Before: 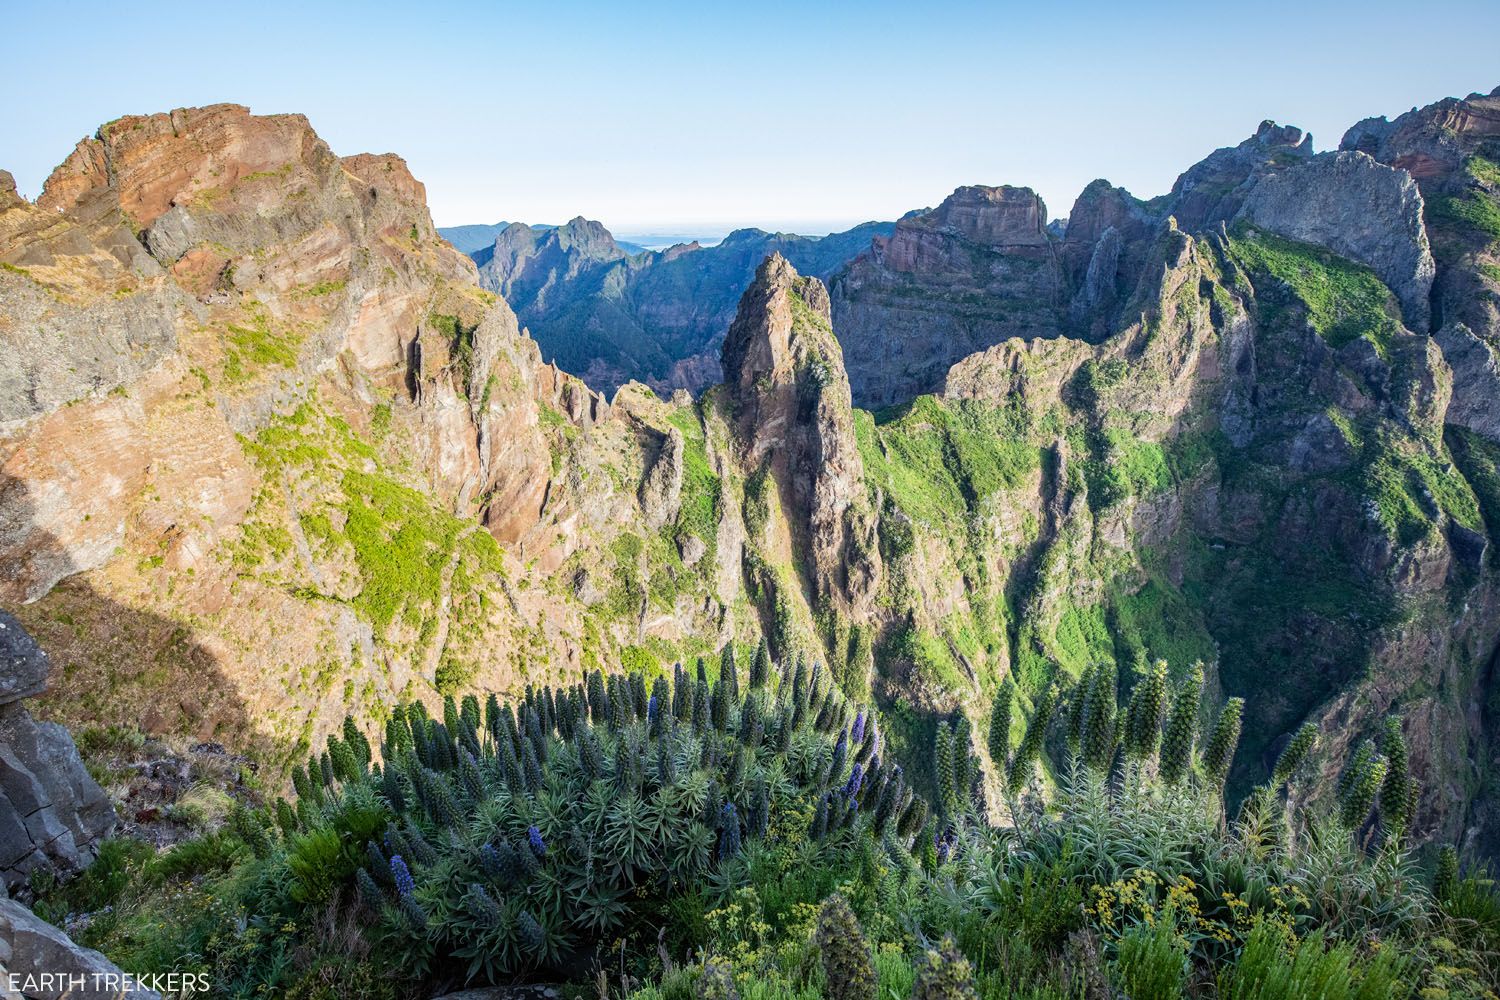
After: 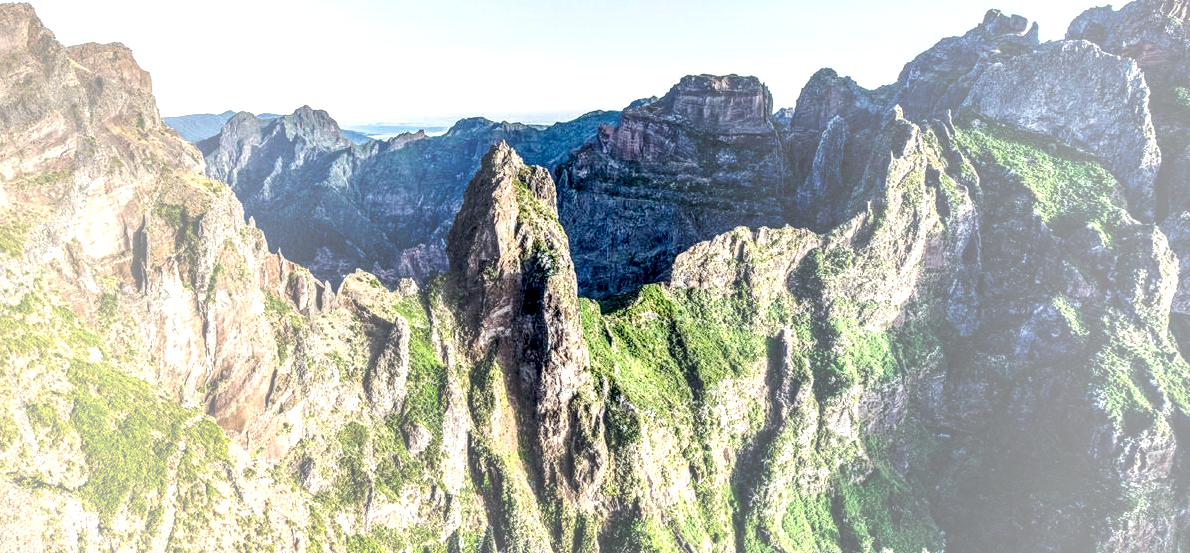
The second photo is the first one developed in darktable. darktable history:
vignetting: fall-off start 16.72%, fall-off radius 101.13%, brightness 0.312, saturation -0.002, width/height ratio 0.719
local contrast: detail 204%
crop: left 18.271%, top 11.124%, right 2.379%, bottom 33.542%
tone curve: curves: ch0 [(0.003, 0) (0.066, 0.023) (0.149, 0.094) (0.264, 0.238) (0.395, 0.401) (0.517, 0.553) (0.716, 0.743) (0.813, 0.846) (1, 1)]; ch1 [(0, 0) (0.164, 0.115) (0.337, 0.332) (0.39, 0.398) (0.464, 0.461) (0.501, 0.5) (0.521, 0.529) (0.571, 0.588) (0.652, 0.681) (0.733, 0.749) (0.811, 0.796) (1, 1)]; ch2 [(0, 0) (0.337, 0.382) (0.464, 0.476) (0.501, 0.502) (0.527, 0.54) (0.556, 0.567) (0.6, 0.59) (0.687, 0.675) (1, 1)], preserve colors none
